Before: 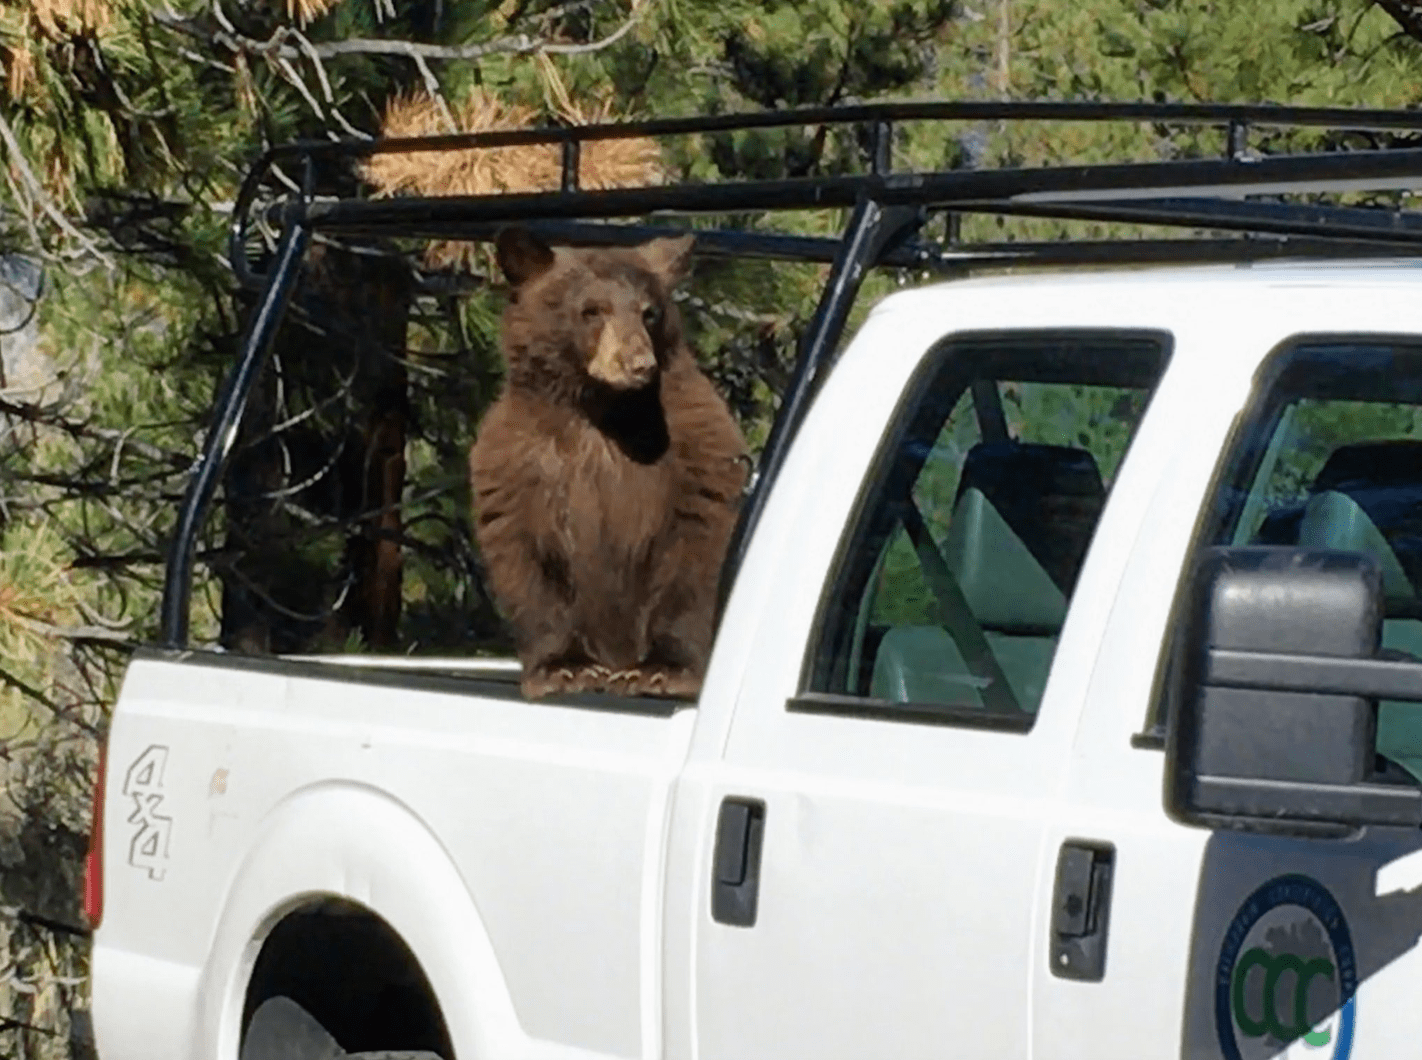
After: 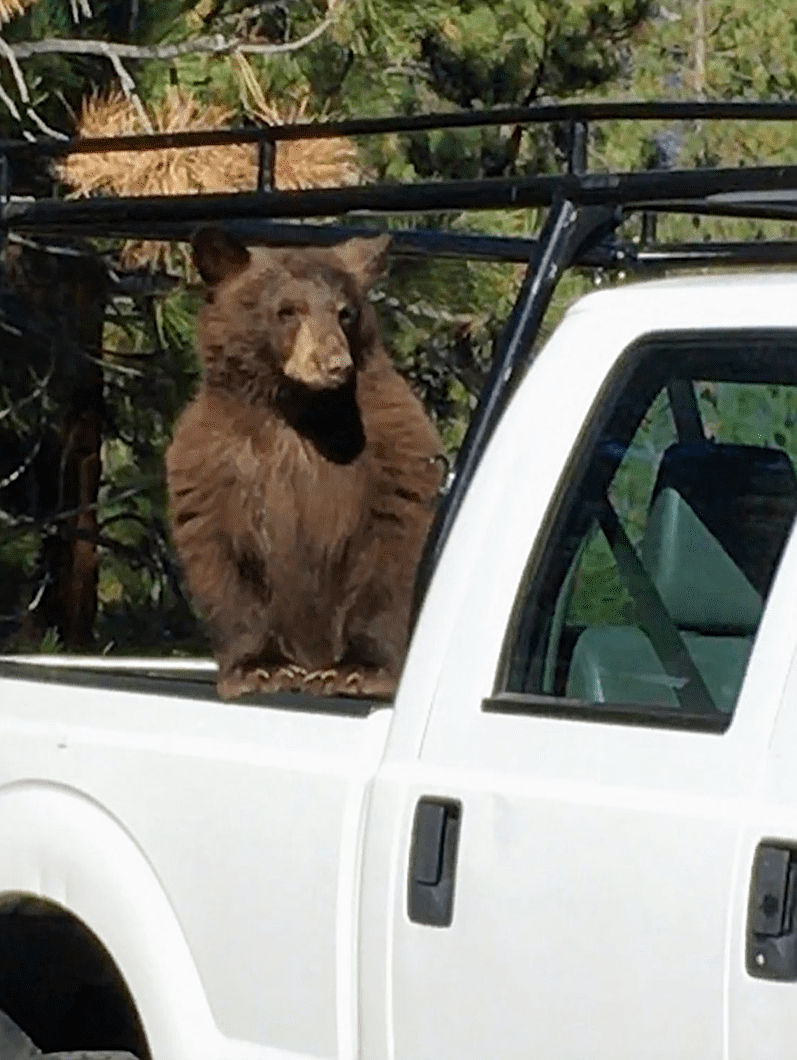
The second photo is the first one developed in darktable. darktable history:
crop: left 21.403%, right 22.482%
sharpen: on, module defaults
